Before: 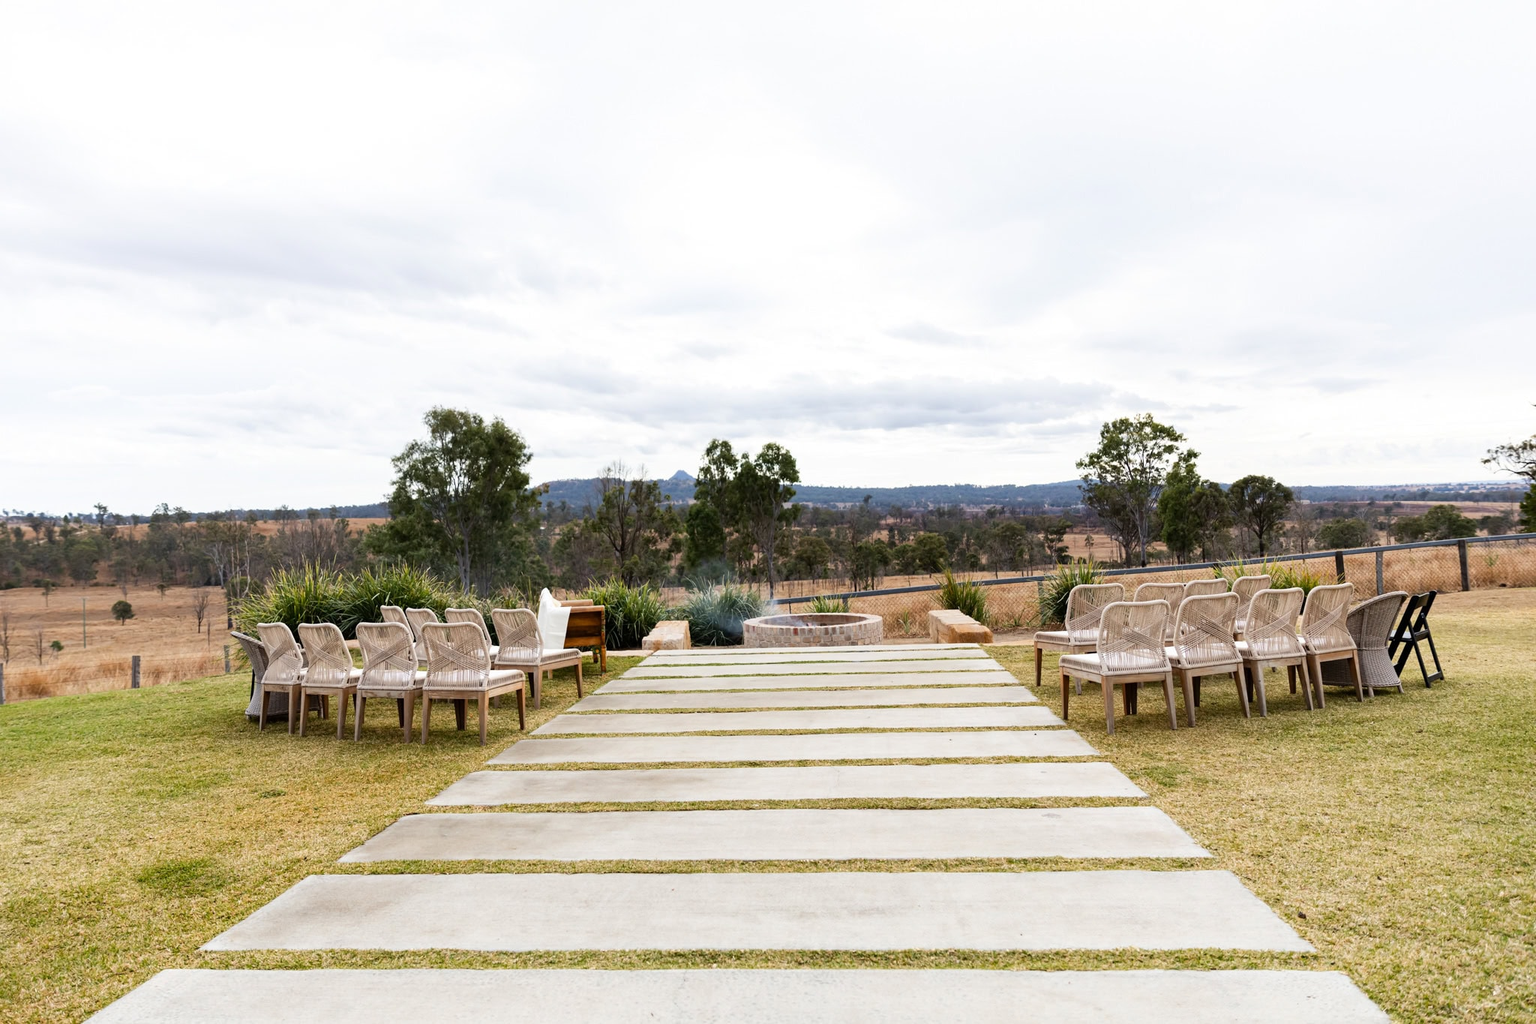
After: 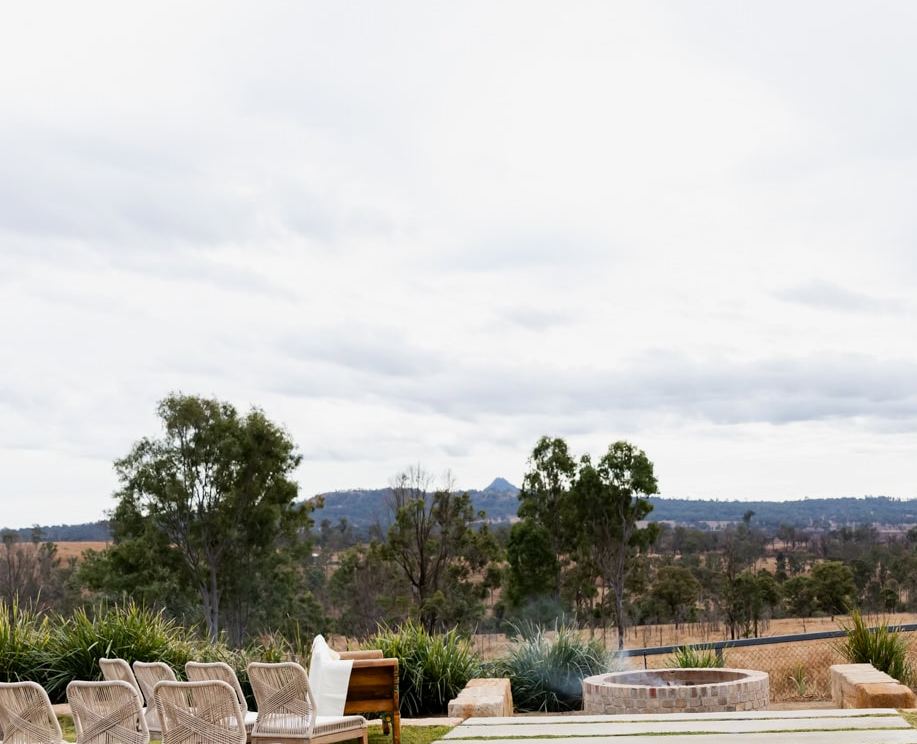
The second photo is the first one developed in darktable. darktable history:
crop: left 19.953%, top 10.917%, right 35.226%, bottom 34.571%
exposure: black level correction 0.001, exposure -0.124 EV, compensate highlight preservation false
